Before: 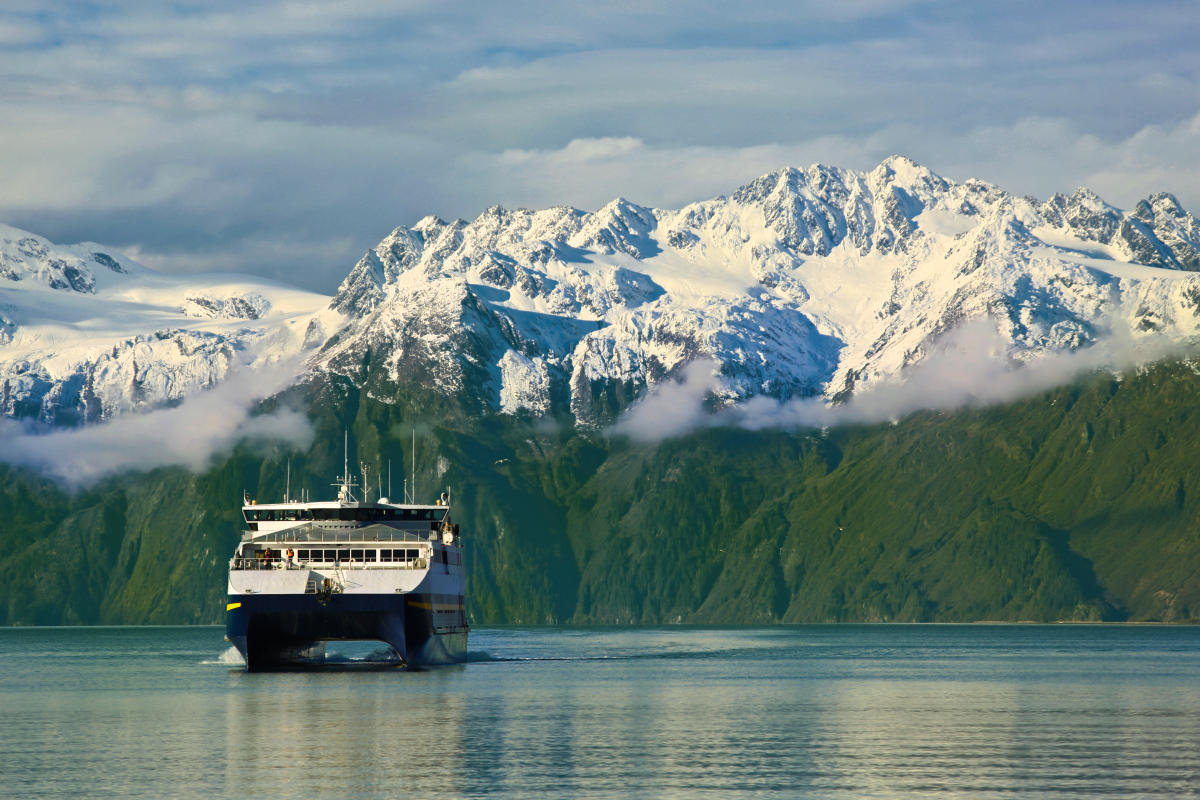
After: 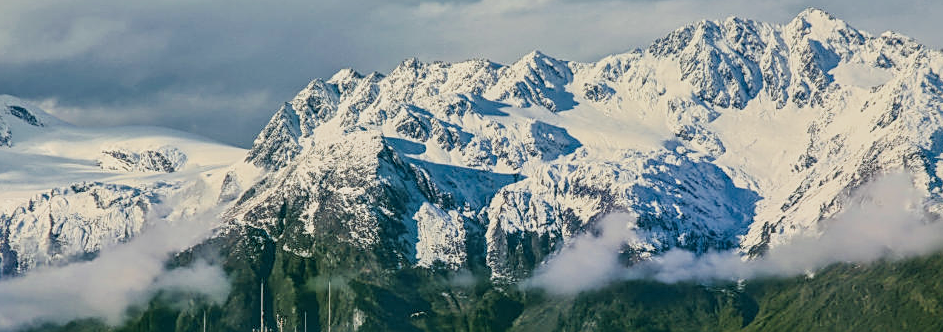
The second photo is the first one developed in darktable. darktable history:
crop: left 7.036%, top 18.398%, right 14.379%, bottom 40.043%
sharpen: on, module defaults
filmic rgb: black relative exposure -7.65 EV, white relative exposure 4.56 EV, hardness 3.61
local contrast: highlights 61%, detail 143%, midtone range 0.428
